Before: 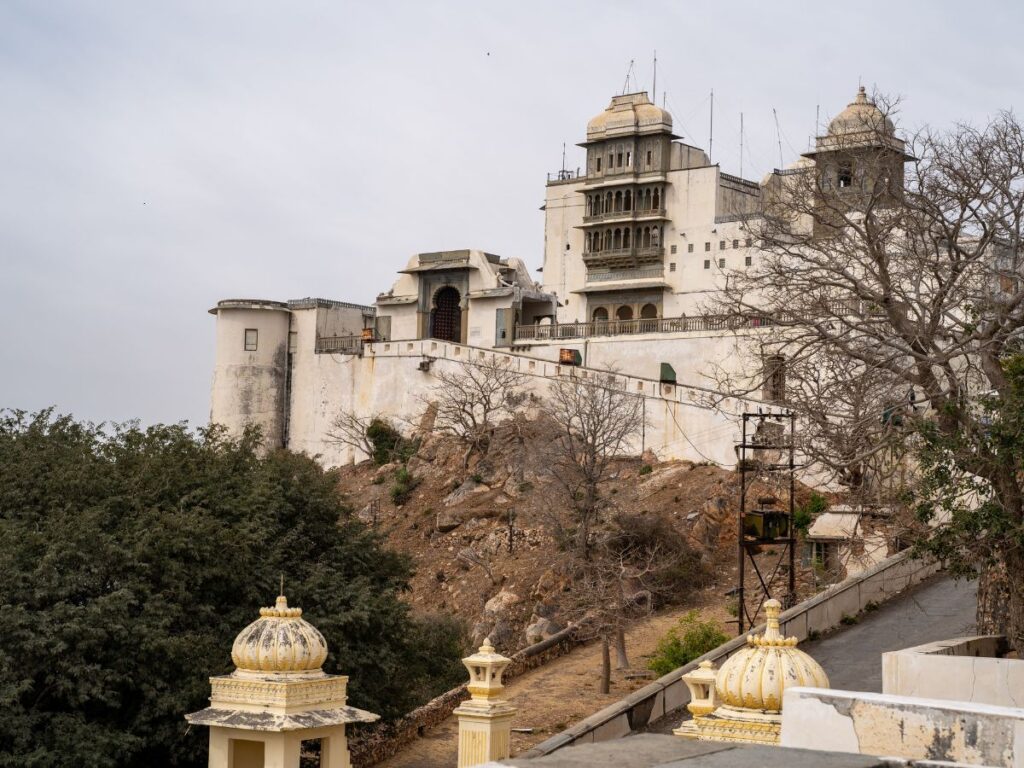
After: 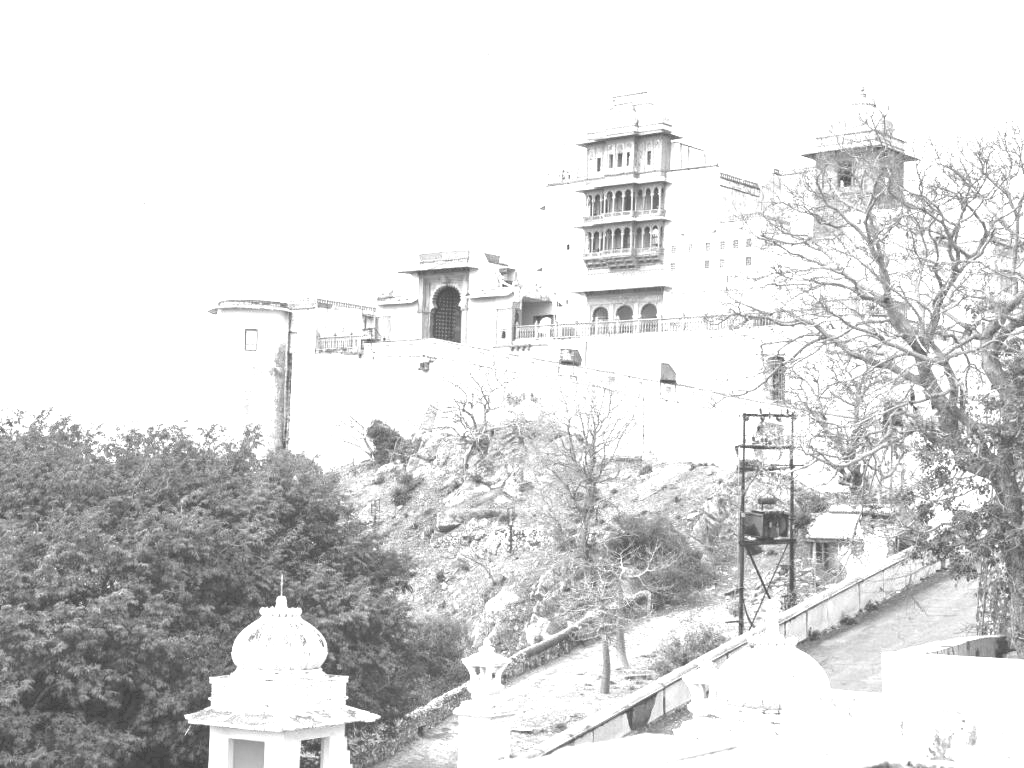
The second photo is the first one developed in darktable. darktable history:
color correction: highlights a* -10.04, highlights b* -10.37
monochrome: on, module defaults
colorize: hue 34.49°, saturation 35.33%, source mix 100%, version 1
contrast brightness saturation: contrast 0.39, brightness 0.53
